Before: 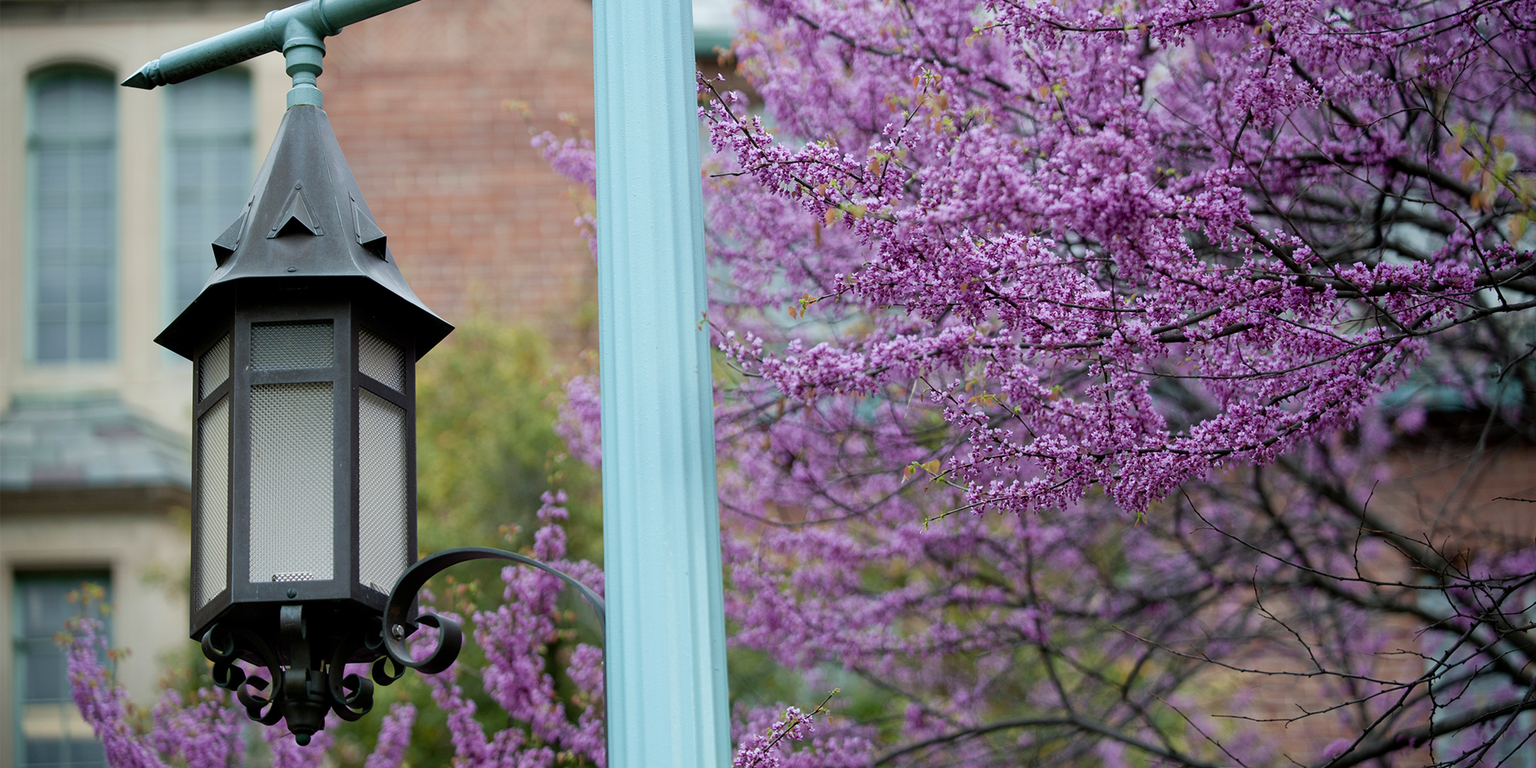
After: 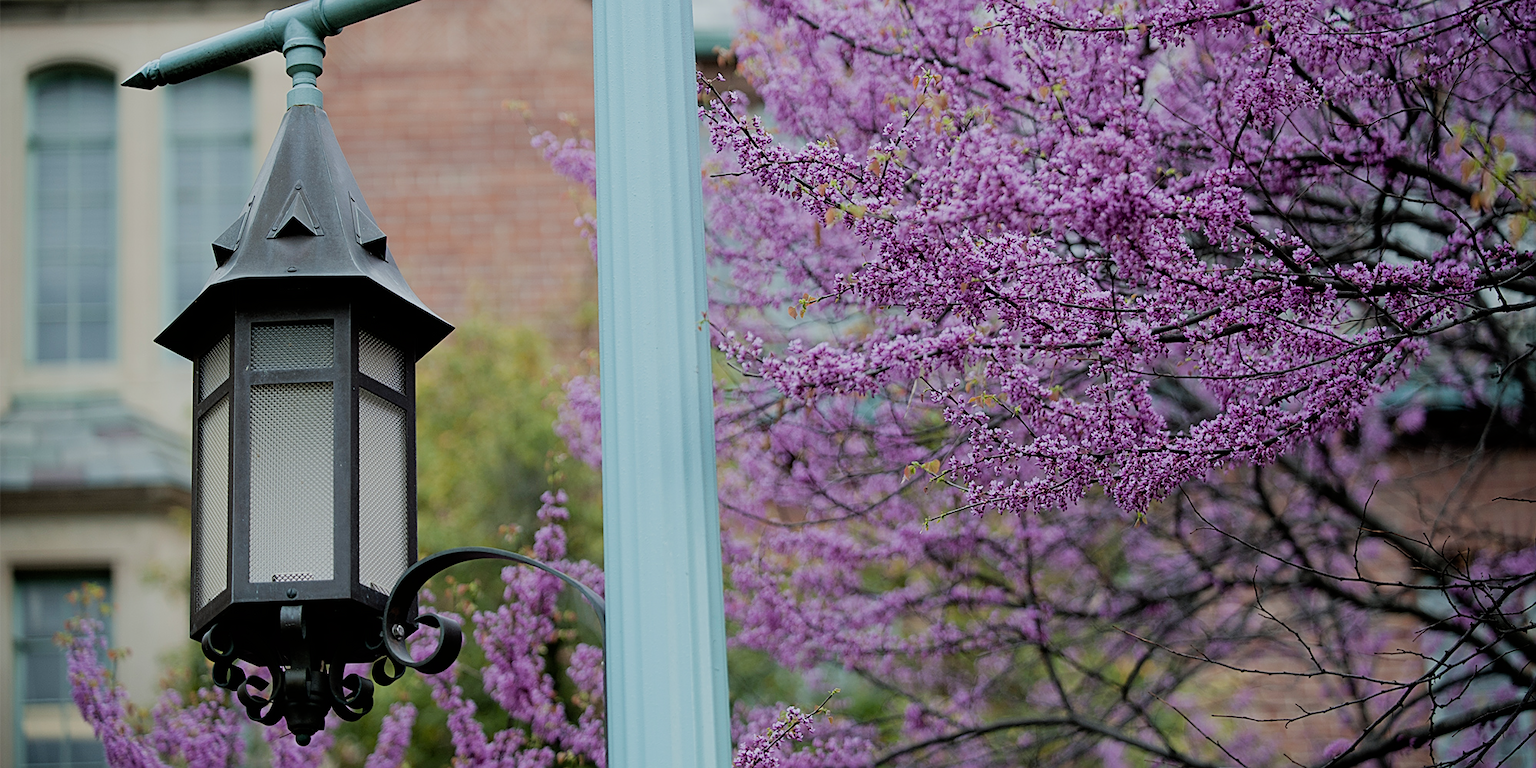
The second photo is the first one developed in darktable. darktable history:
filmic rgb: black relative exposure -7.65 EV, white relative exposure 4.56 EV, hardness 3.61
sharpen: on, module defaults
